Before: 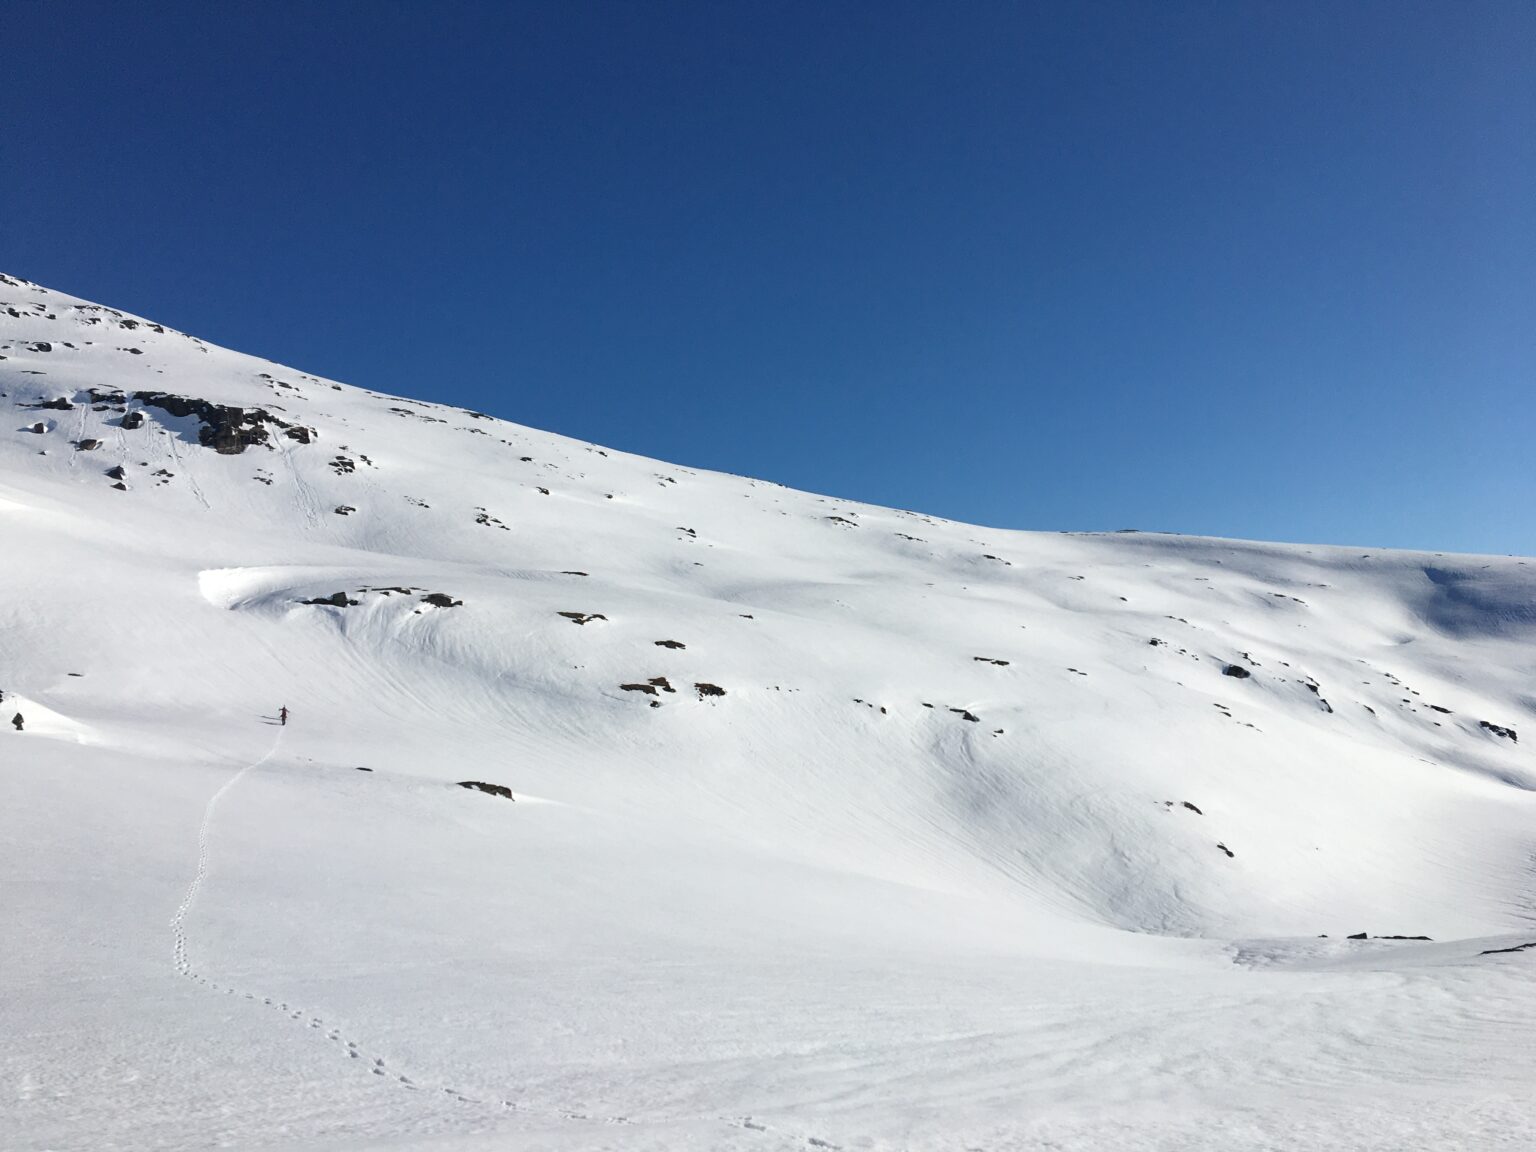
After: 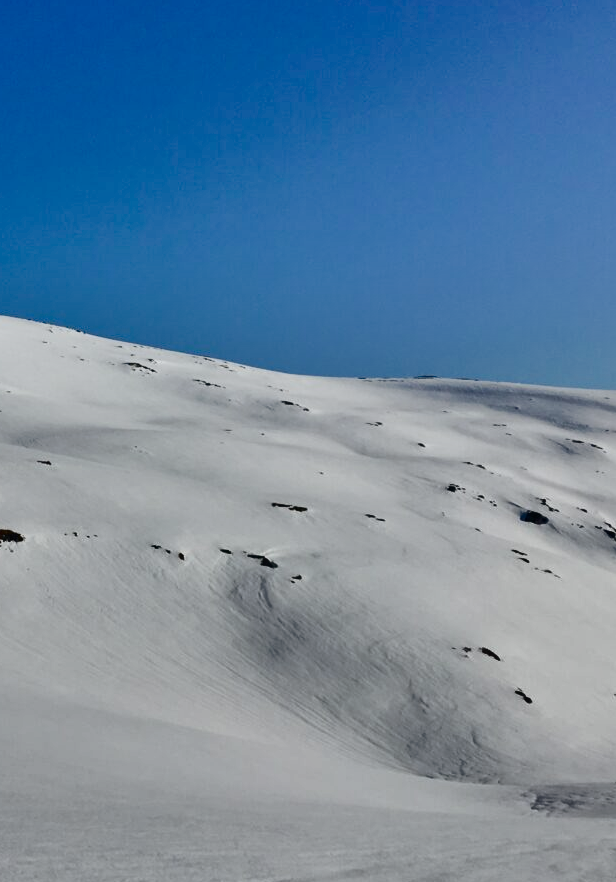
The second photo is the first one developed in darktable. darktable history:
crop: left 45.721%, top 13.393%, right 14.118%, bottom 10.01%
tone curve: curves: ch0 [(0, 0) (0.003, 0.013) (0.011, 0.016) (0.025, 0.021) (0.044, 0.029) (0.069, 0.039) (0.1, 0.056) (0.136, 0.085) (0.177, 0.14) (0.224, 0.201) (0.277, 0.28) (0.335, 0.372) (0.399, 0.475) (0.468, 0.567) (0.543, 0.643) (0.623, 0.722) (0.709, 0.801) (0.801, 0.859) (0.898, 0.927) (1, 1)], preserve colors none
shadows and highlights: shadows 80.73, white point adjustment -9.07, highlights -61.46, soften with gaussian
